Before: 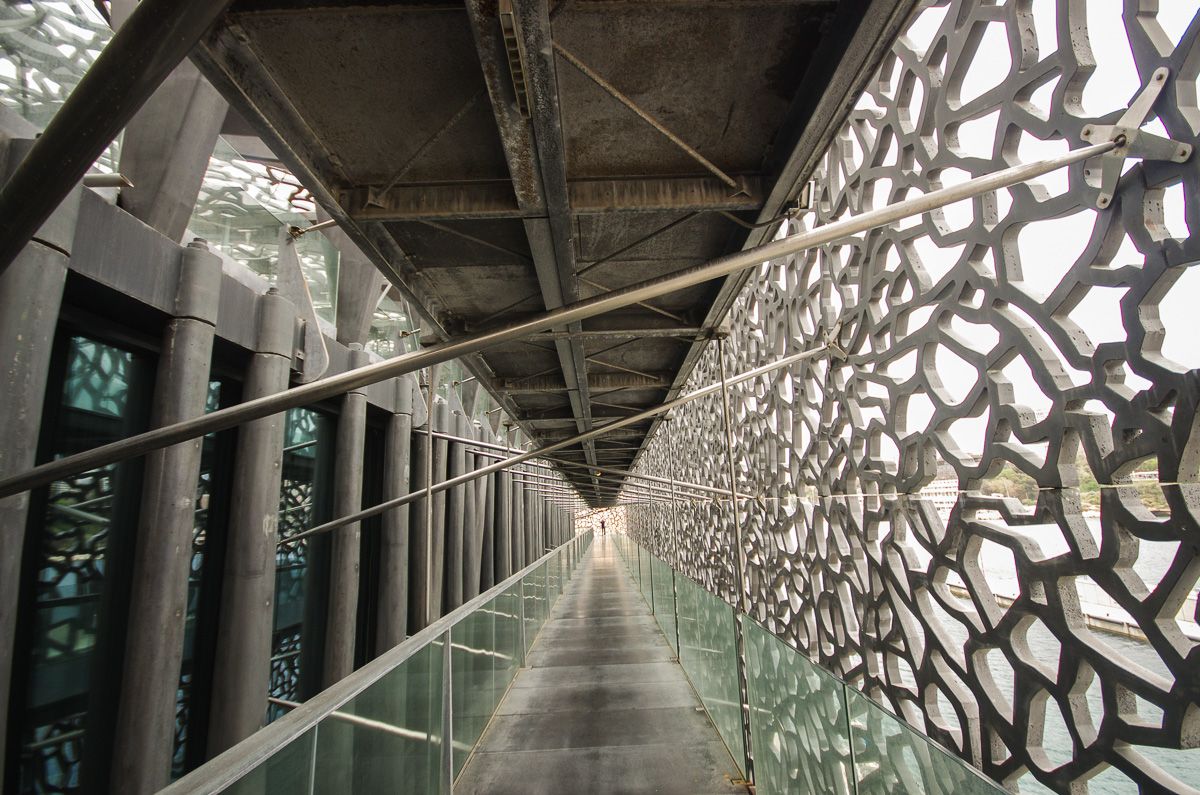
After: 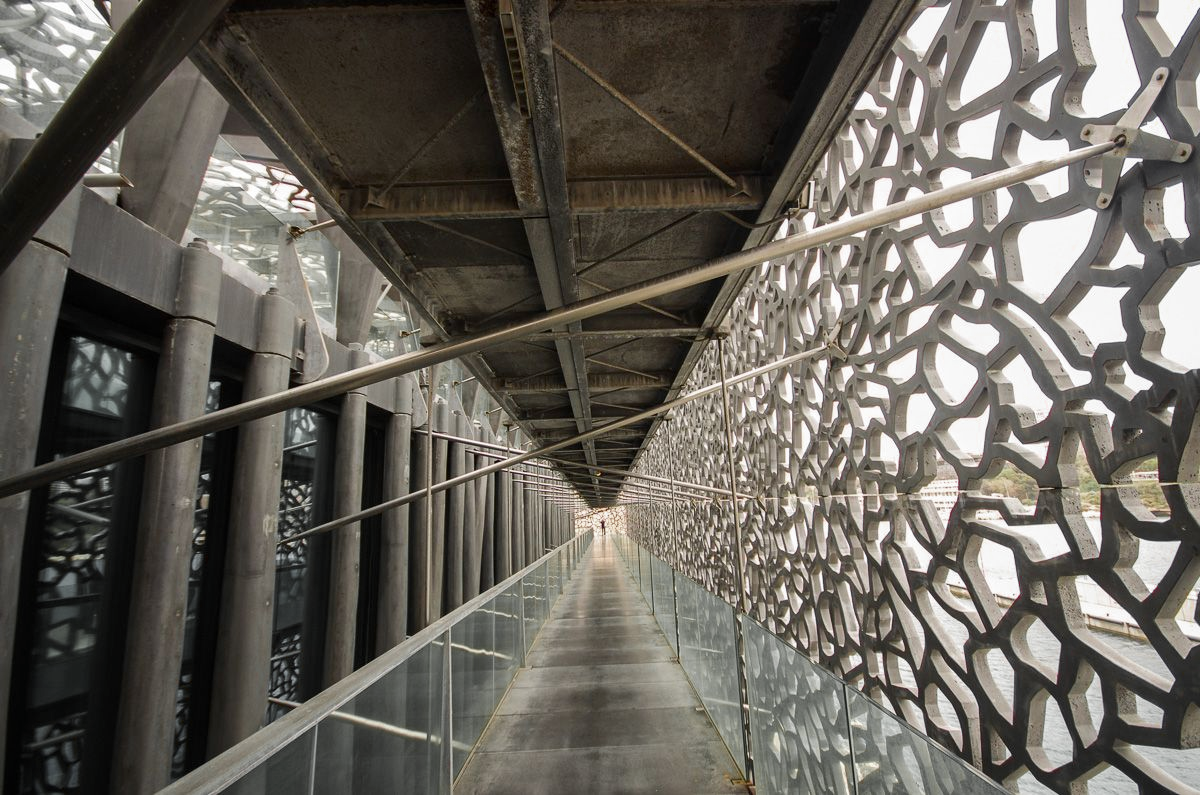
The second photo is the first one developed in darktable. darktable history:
exposure: black level correction 0.001, compensate highlight preservation false
color zones: curves: ch0 [(0.004, 0.388) (0.125, 0.392) (0.25, 0.404) (0.375, 0.5) (0.5, 0.5) (0.625, 0.5) (0.75, 0.5) (0.875, 0.5)]; ch1 [(0, 0.5) (0.125, 0.5) (0.25, 0.5) (0.375, 0.124) (0.524, 0.124) (0.645, 0.128) (0.789, 0.132) (0.914, 0.096) (0.998, 0.068)]
